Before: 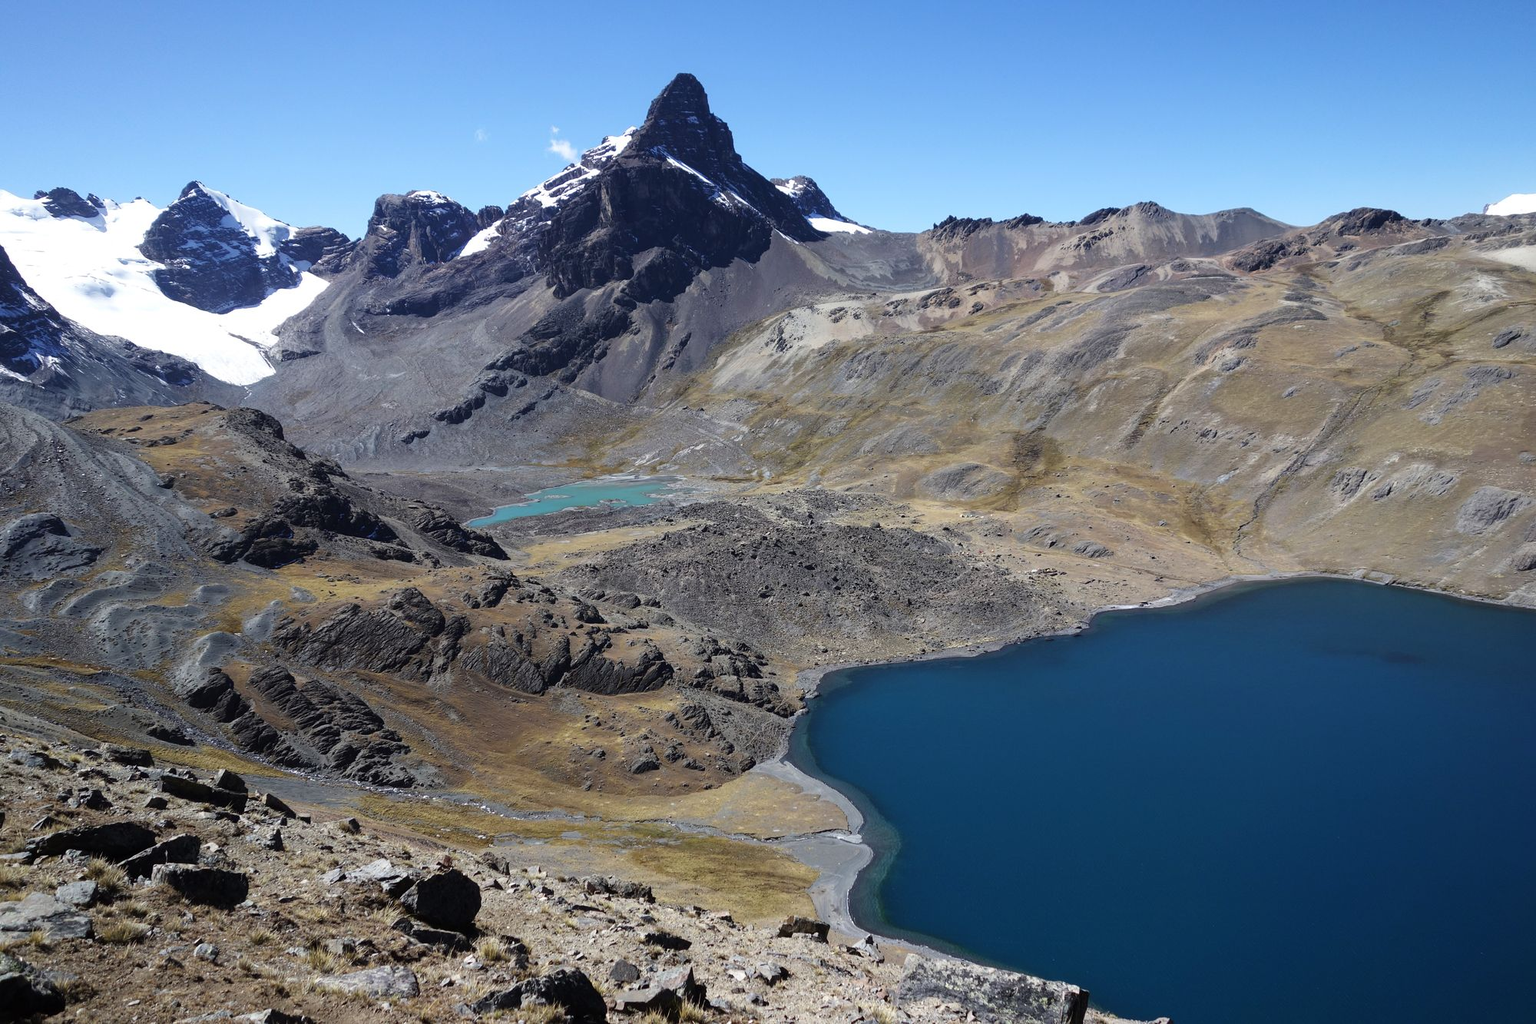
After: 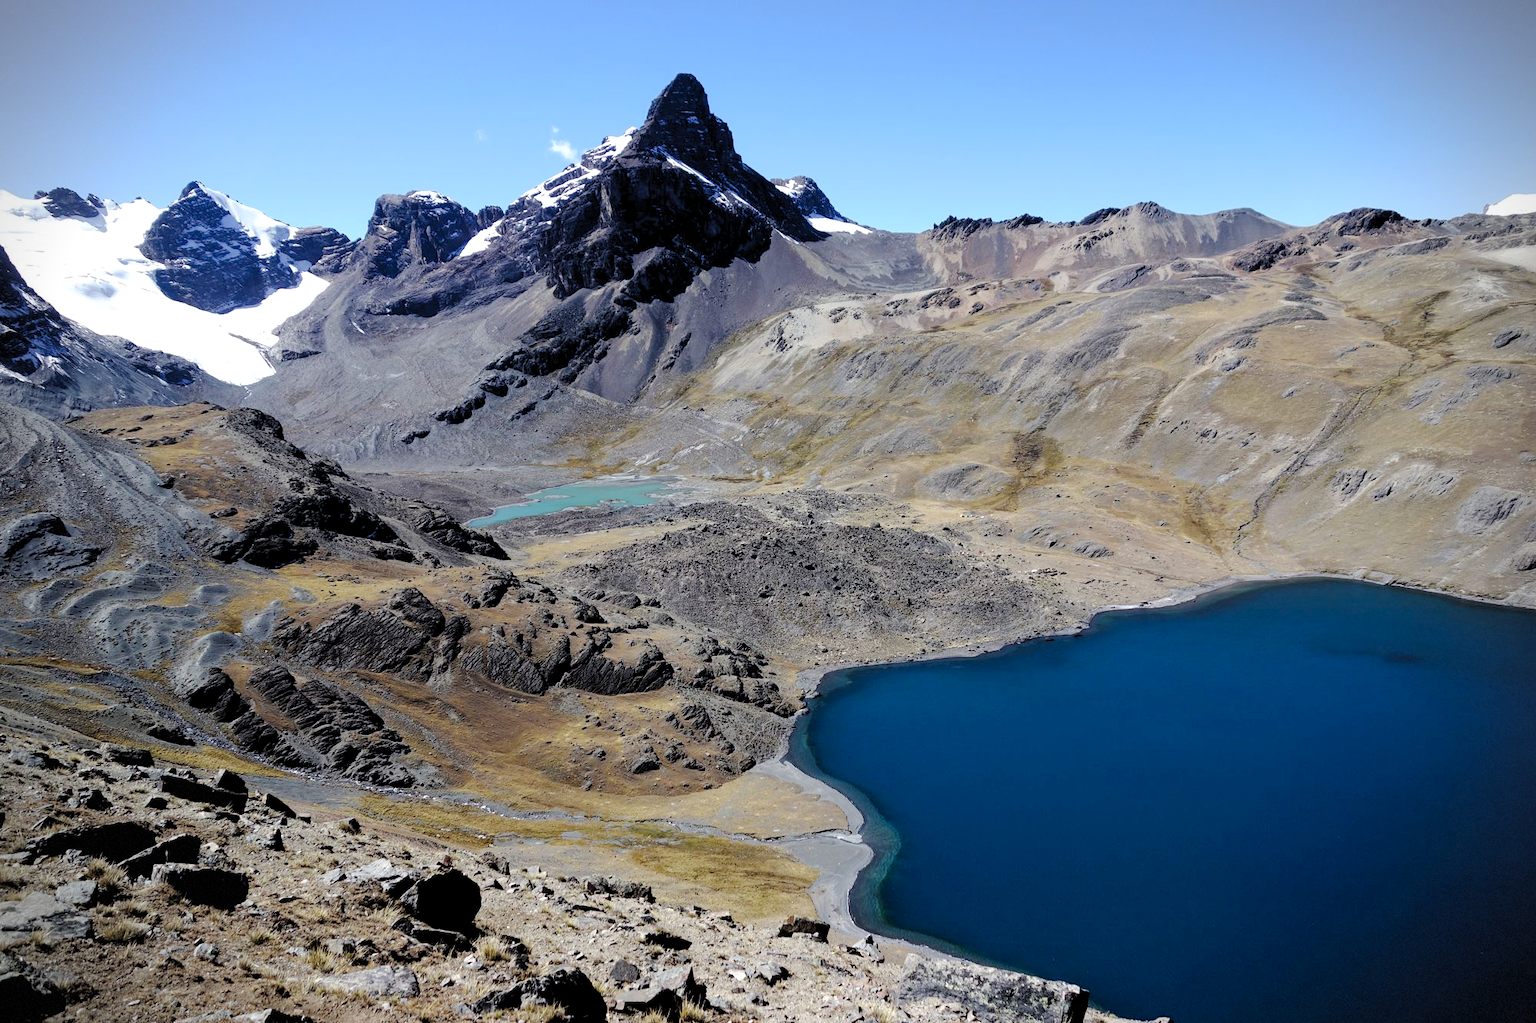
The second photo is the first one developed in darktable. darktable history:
tone curve: curves: ch0 [(0, 0) (0.003, 0.012) (0.011, 0.014) (0.025, 0.02) (0.044, 0.034) (0.069, 0.047) (0.1, 0.063) (0.136, 0.086) (0.177, 0.131) (0.224, 0.183) (0.277, 0.243) (0.335, 0.317) (0.399, 0.403) (0.468, 0.488) (0.543, 0.573) (0.623, 0.649) (0.709, 0.718) (0.801, 0.795) (0.898, 0.872) (1, 1)], preserve colors none
vignetting: dithering 8-bit output, unbound false
rgb levels: levels [[0.013, 0.434, 0.89], [0, 0.5, 1], [0, 0.5, 1]]
tone equalizer: -8 EV 0.06 EV, smoothing diameter 25%, edges refinement/feathering 10, preserve details guided filter
